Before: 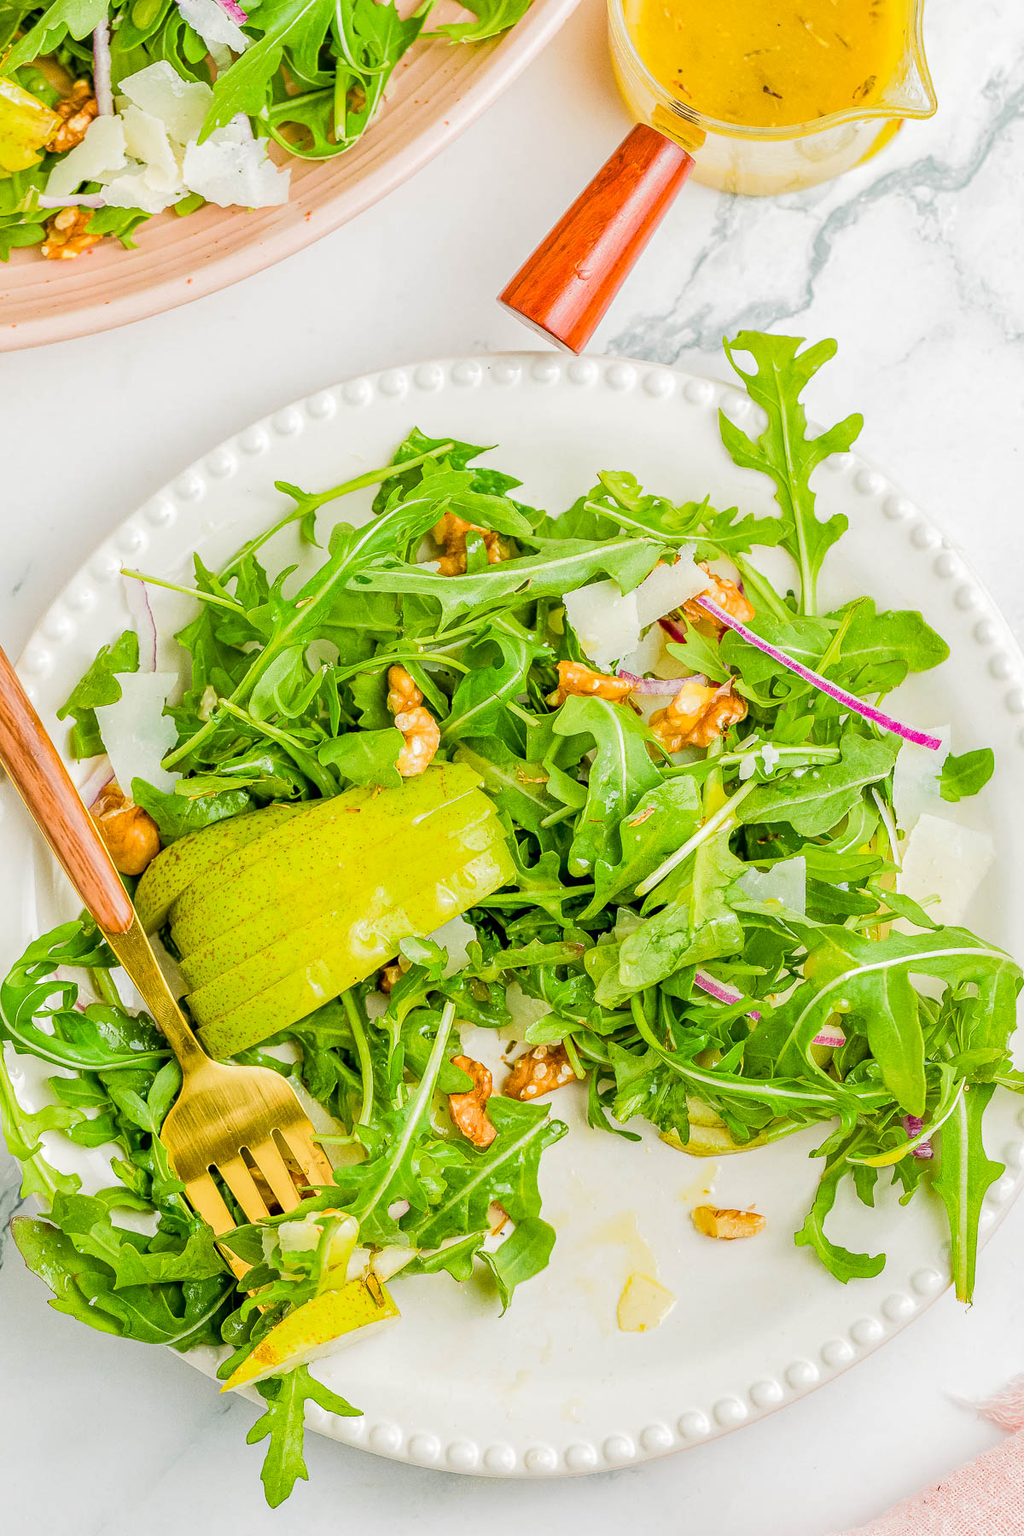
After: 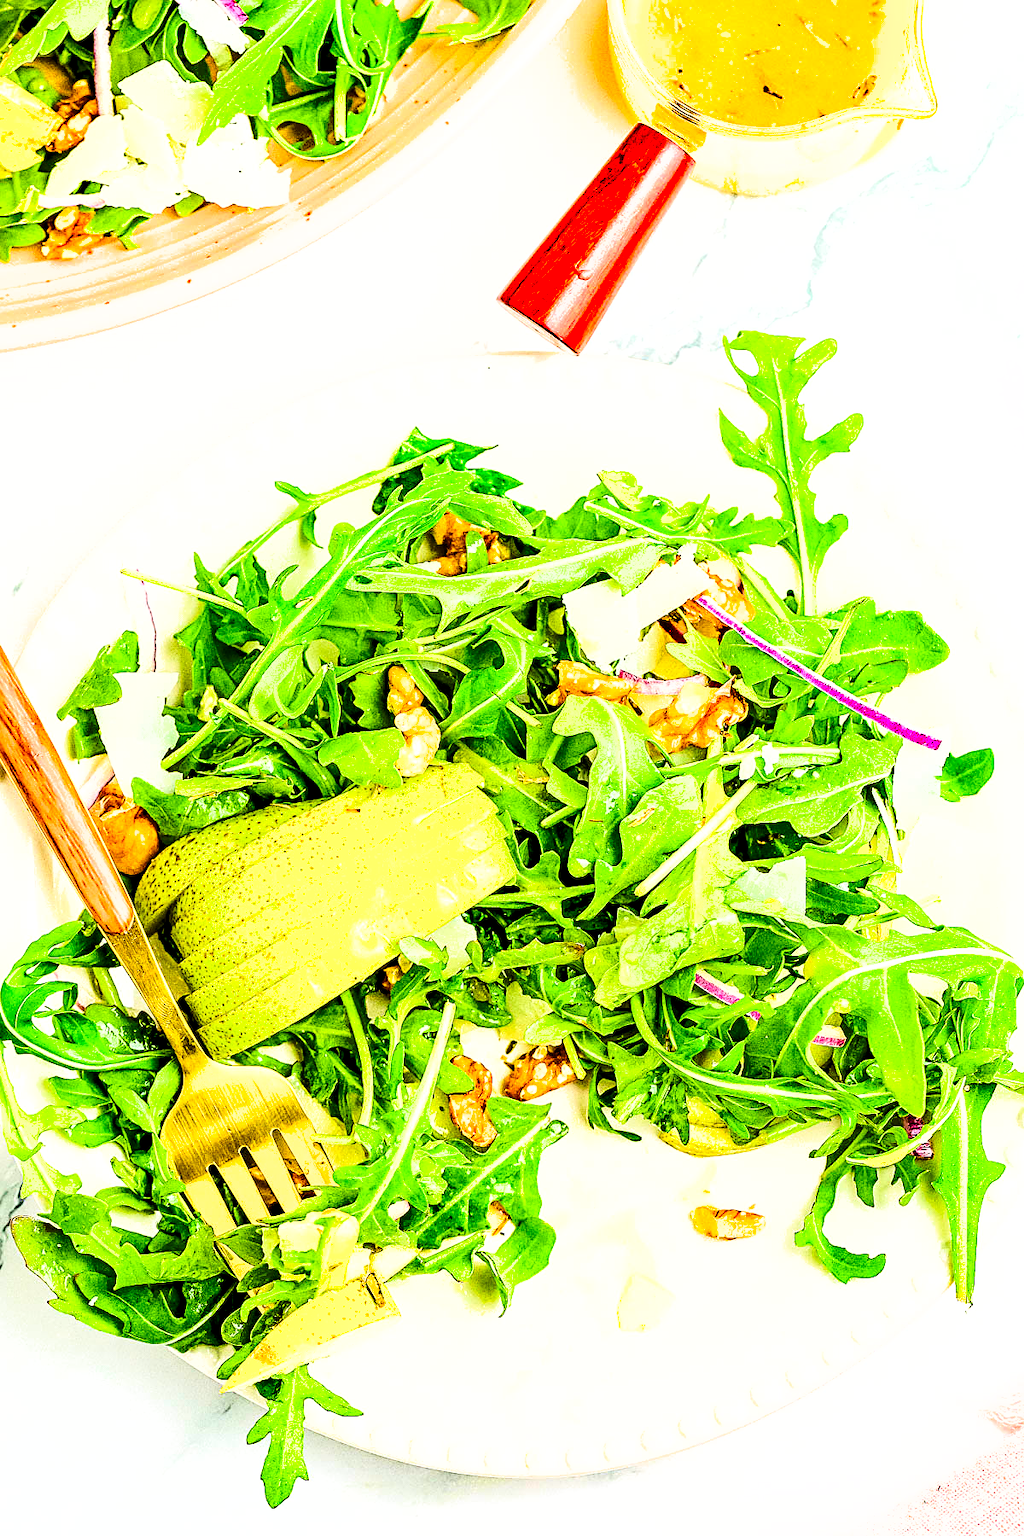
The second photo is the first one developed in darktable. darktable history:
exposure: black level correction 0.017, exposure -0.008 EV, compensate exposure bias true, compensate highlight preservation false
sharpen: on, module defaults
levels: levels [0.031, 0.5, 0.969]
shadows and highlights: highlights color adjustment 56.4%, low approximation 0.01, soften with gaussian
base curve: curves: ch0 [(0, 0) (0, 0) (0.002, 0.001) (0.008, 0.003) (0.019, 0.011) (0.037, 0.037) (0.064, 0.11) (0.102, 0.232) (0.152, 0.379) (0.216, 0.524) (0.296, 0.665) (0.394, 0.789) (0.512, 0.881) (0.651, 0.945) (0.813, 0.986) (1, 1)]
